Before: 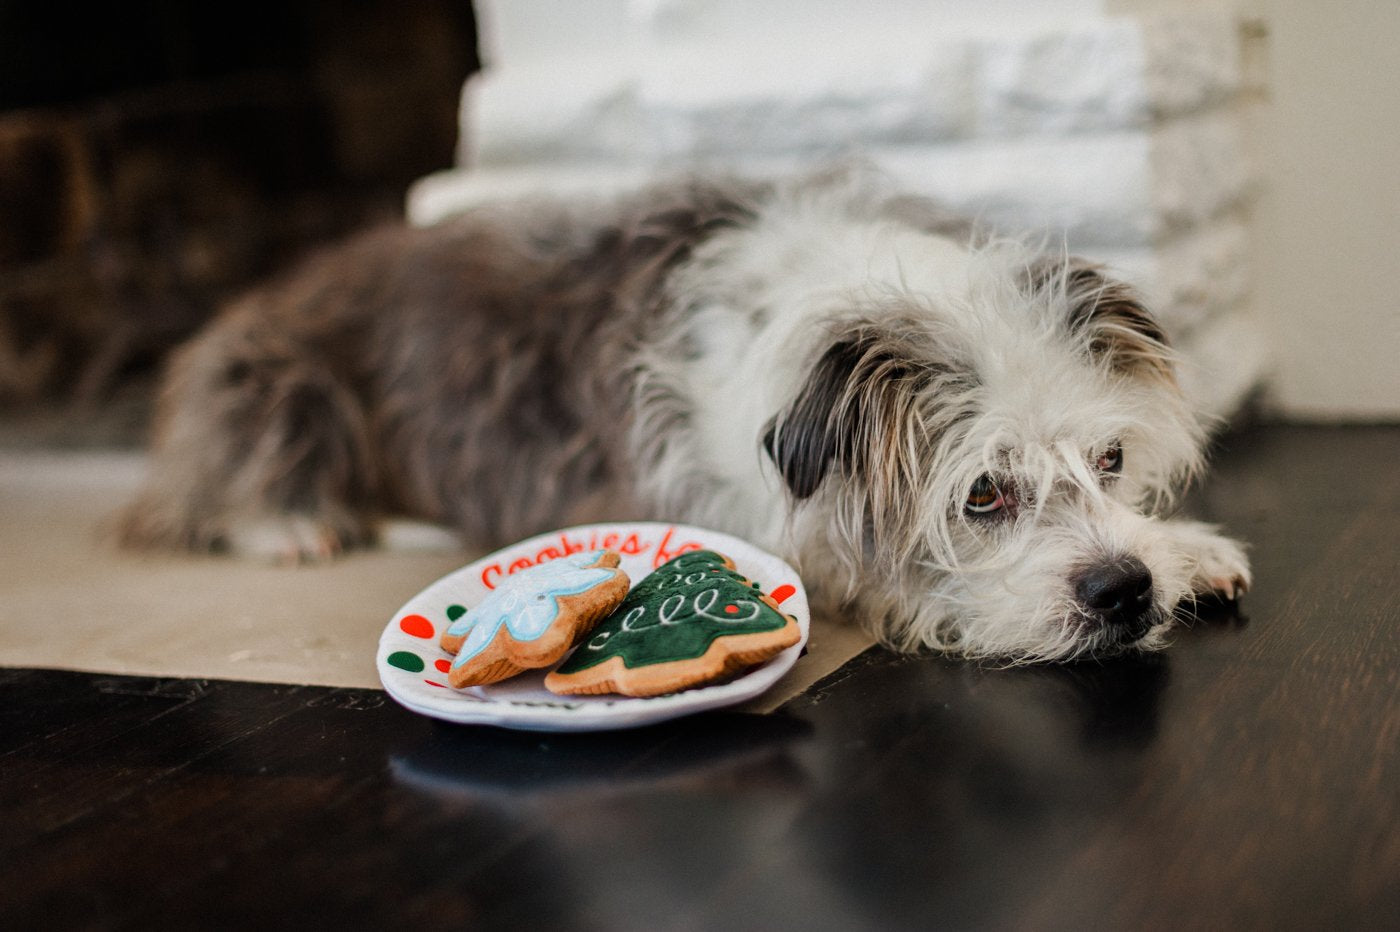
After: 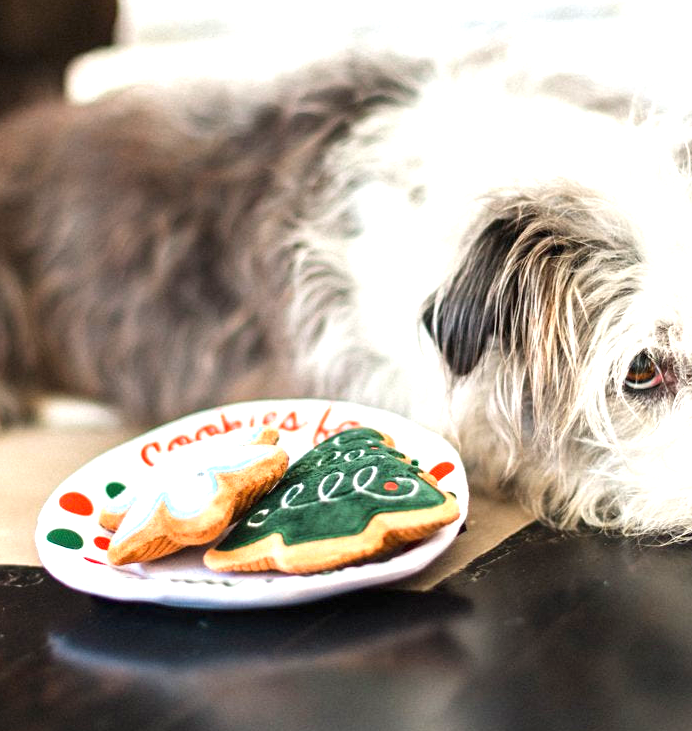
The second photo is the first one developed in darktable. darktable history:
exposure: black level correction 0, exposure 1.4 EV, compensate highlight preservation false
crop and rotate: angle 0.02°, left 24.353%, top 13.219%, right 26.156%, bottom 8.224%
